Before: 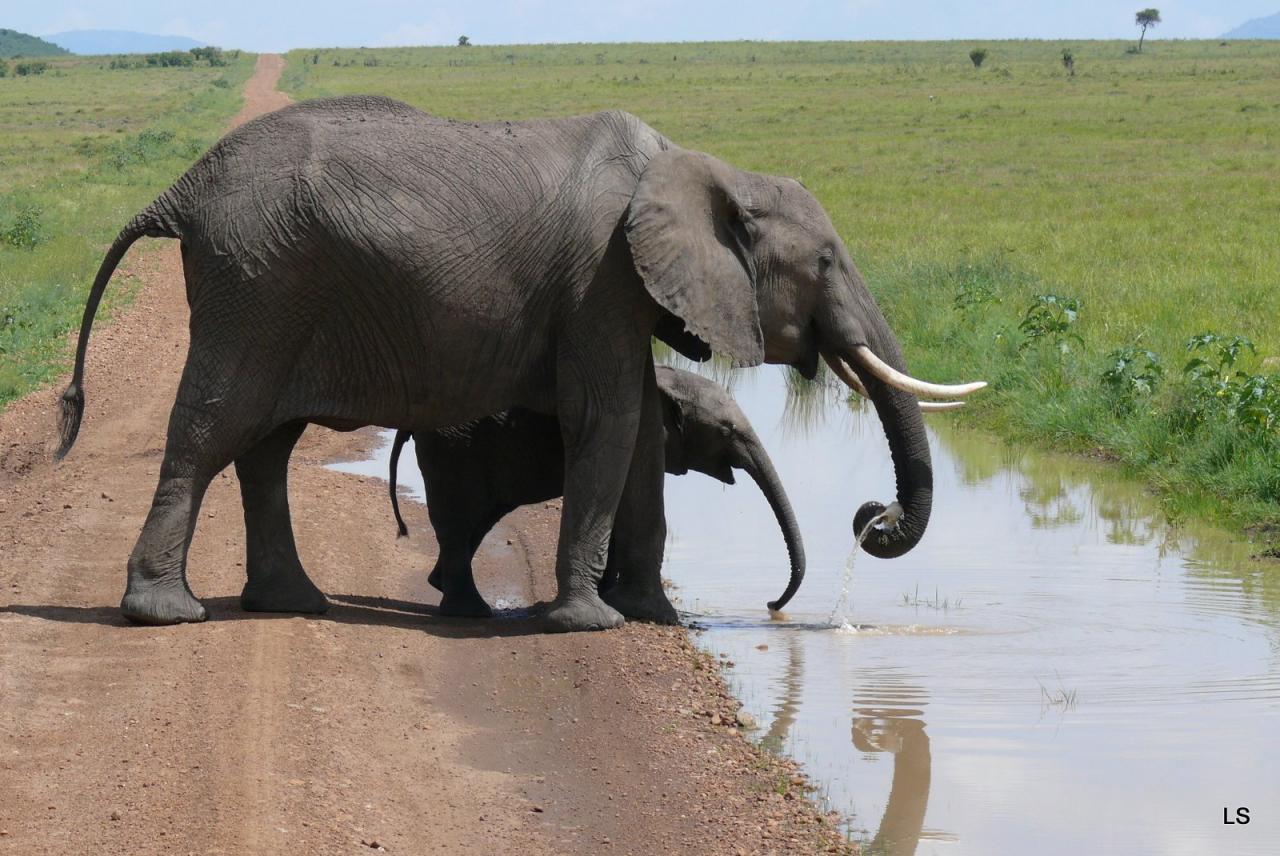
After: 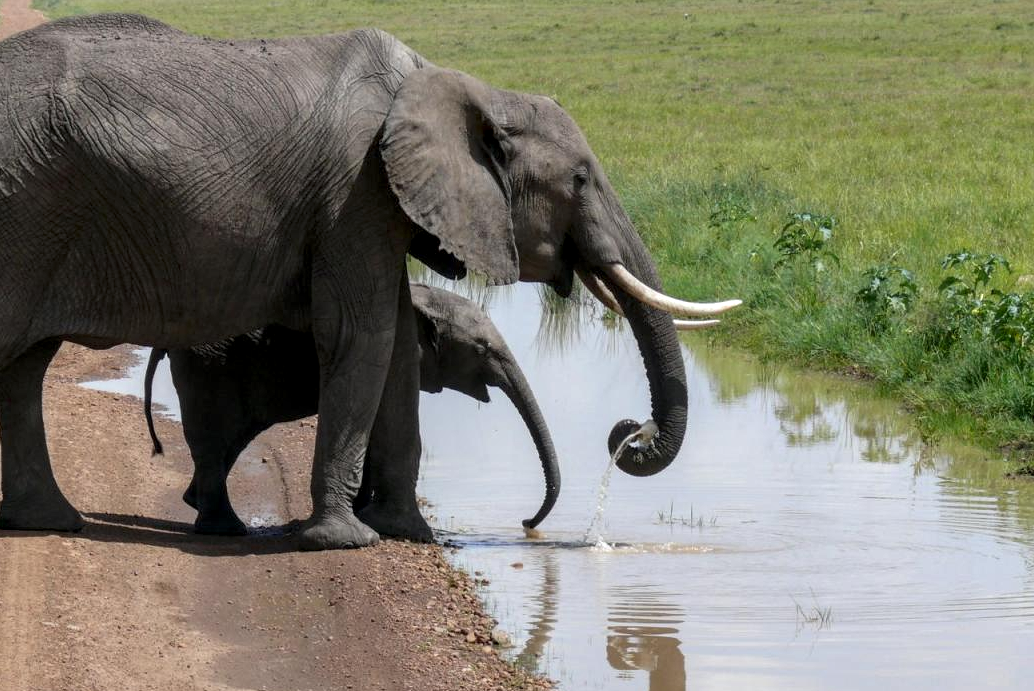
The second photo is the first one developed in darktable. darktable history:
local contrast: detail 142%
crop: left 19.159%, top 9.58%, bottom 9.58%
